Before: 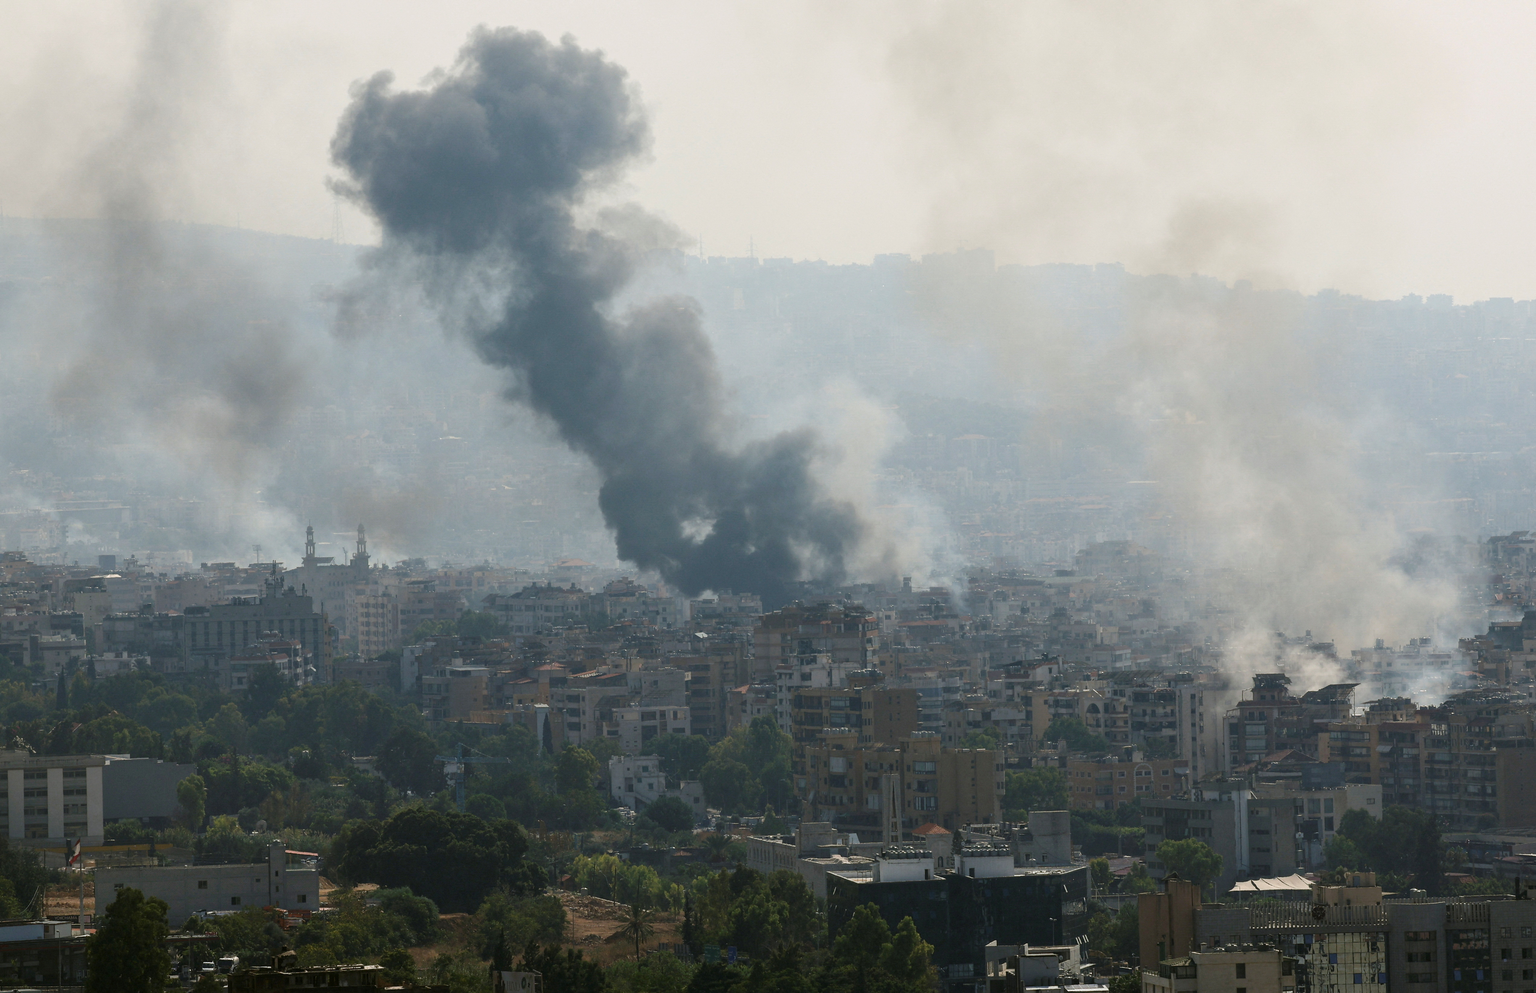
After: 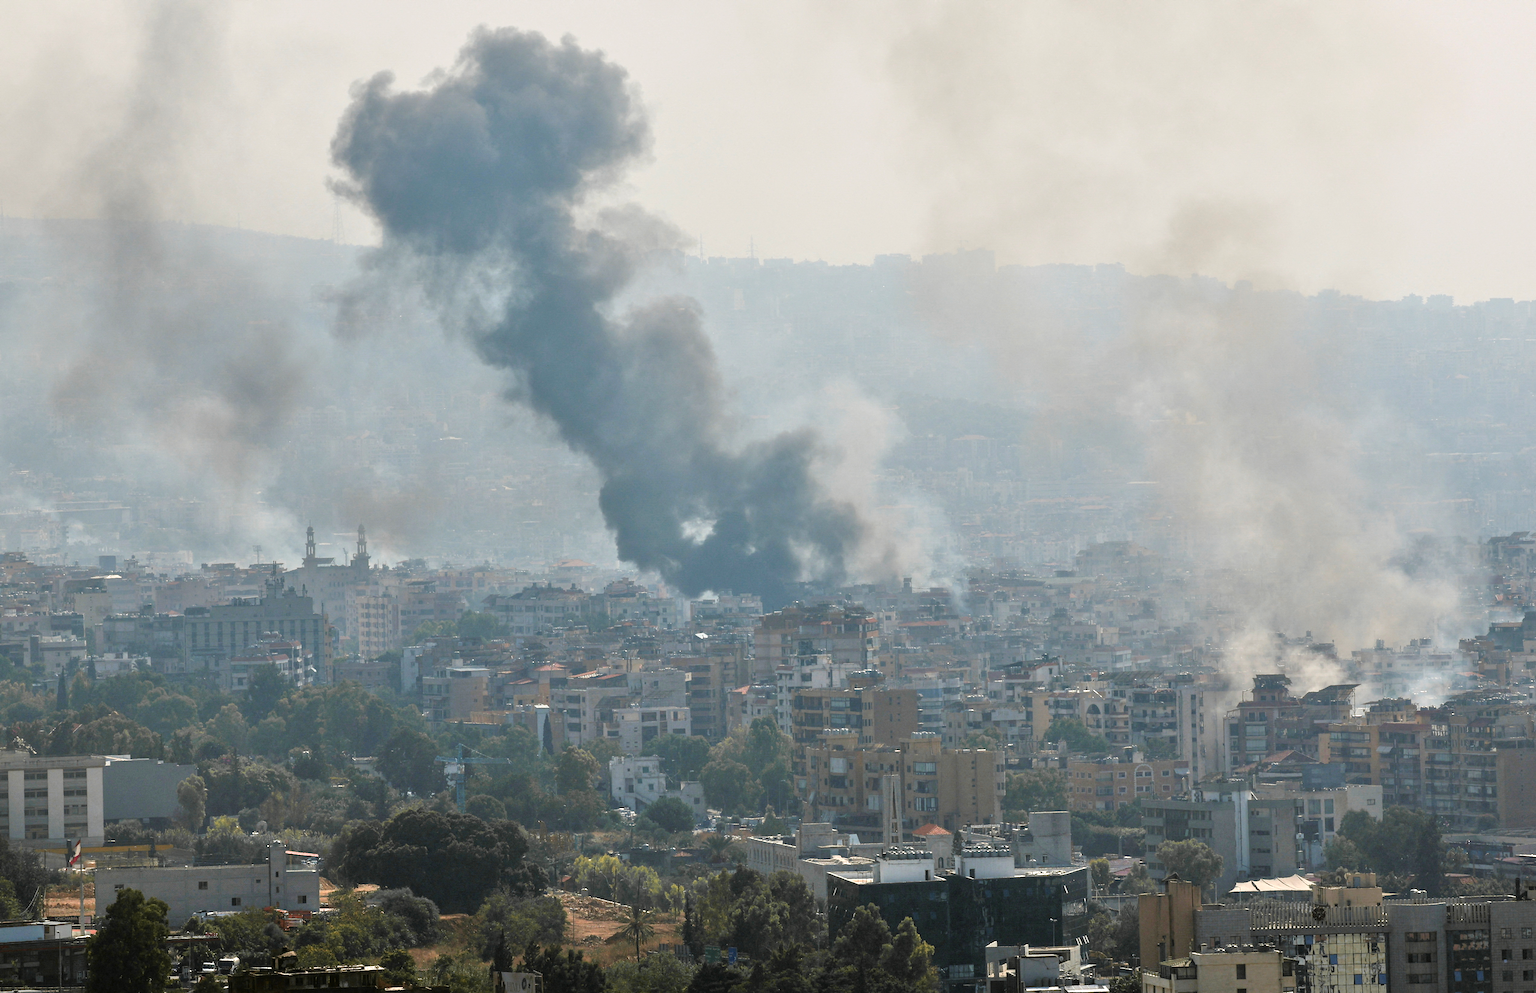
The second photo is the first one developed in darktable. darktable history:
tone equalizer: -7 EV 0.15 EV, -6 EV 0.6 EV, -5 EV 1.15 EV, -4 EV 1.33 EV, -3 EV 1.15 EV, -2 EV 0.6 EV, -1 EV 0.15 EV, mask exposure compensation -0.5 EV
color zones: curves: ch1 [(0.29, 0.492) (0.373, 0.185) (0.509, 0.481)]; ch2 [(0.25, 0.462) (0.749, 0.457)], mix 40.67%
